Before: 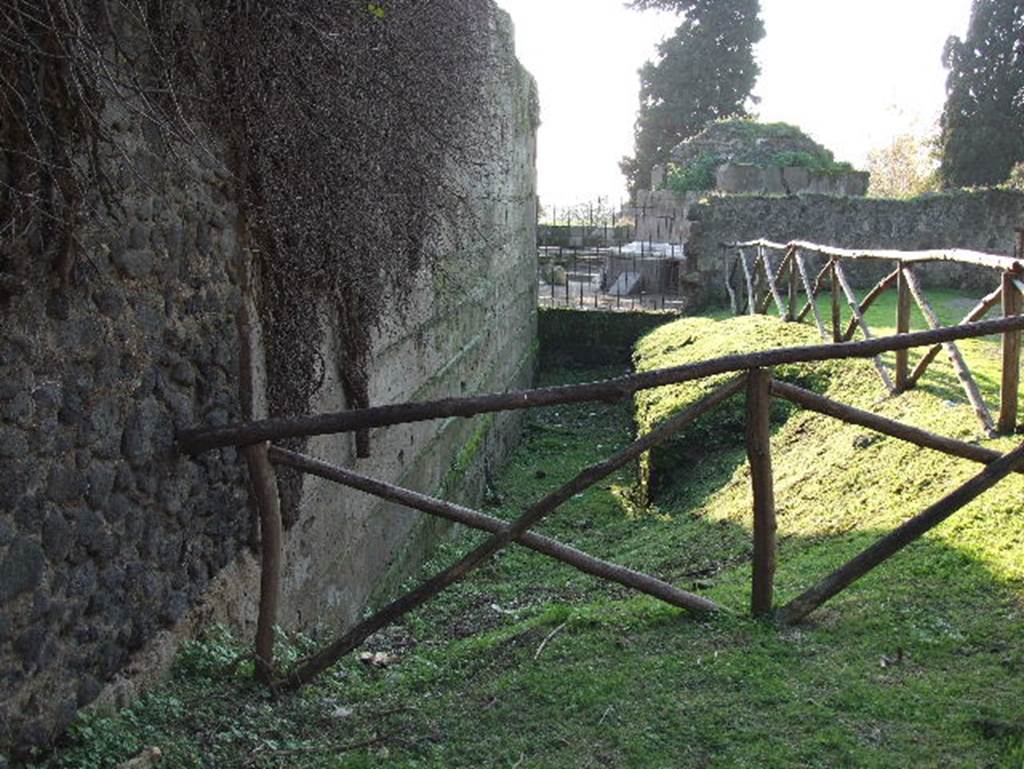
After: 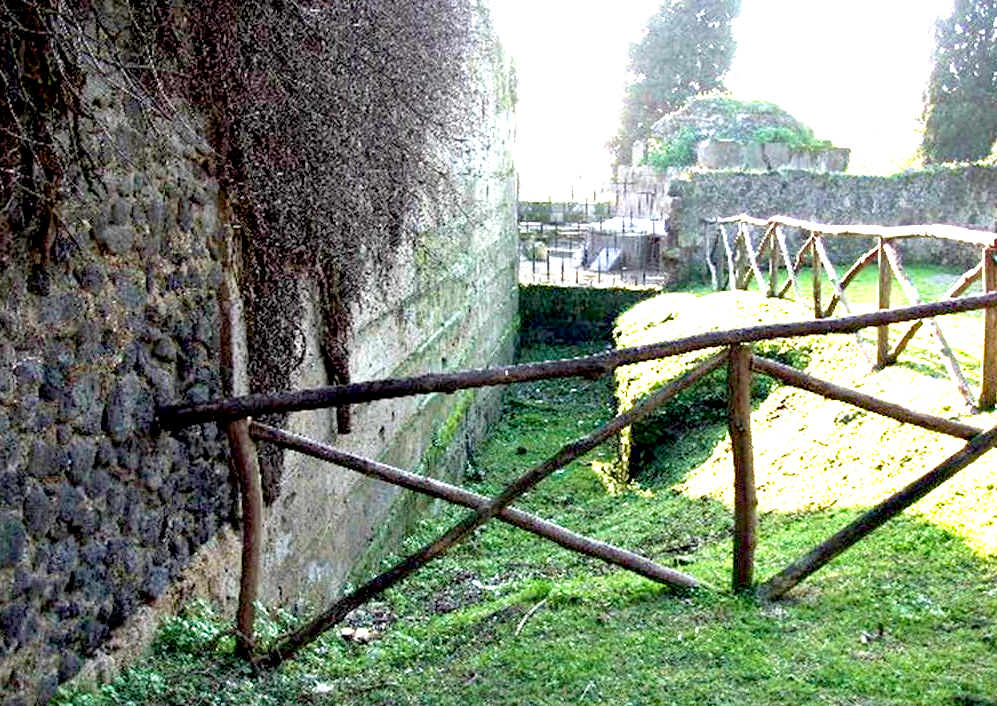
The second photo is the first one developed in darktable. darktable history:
exposure: black level correction 0.015, exposure 1.788 EV, compensate highlight preservation false
velvia: on, module defaults
crop: left 1.861%, top 3.242%, right 0.749%, bottom 4.936%
